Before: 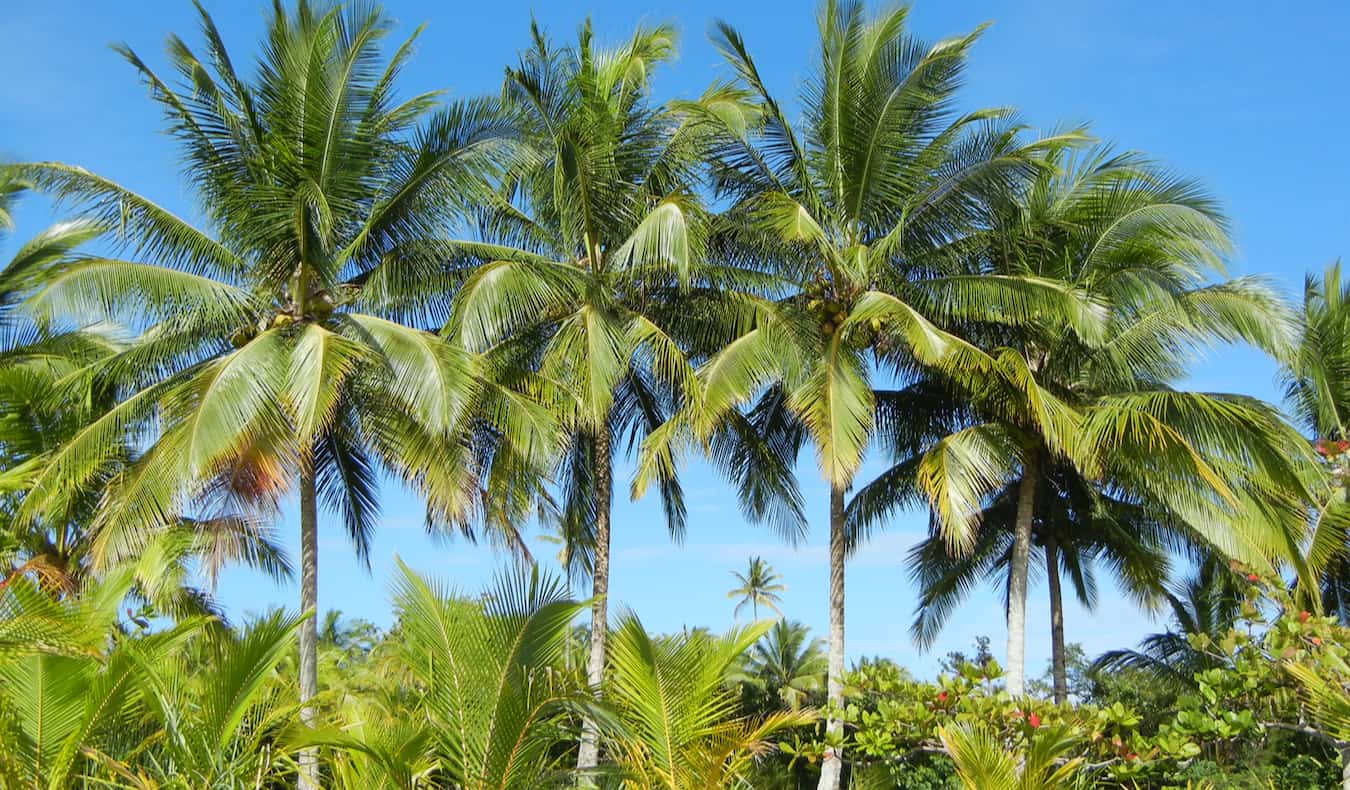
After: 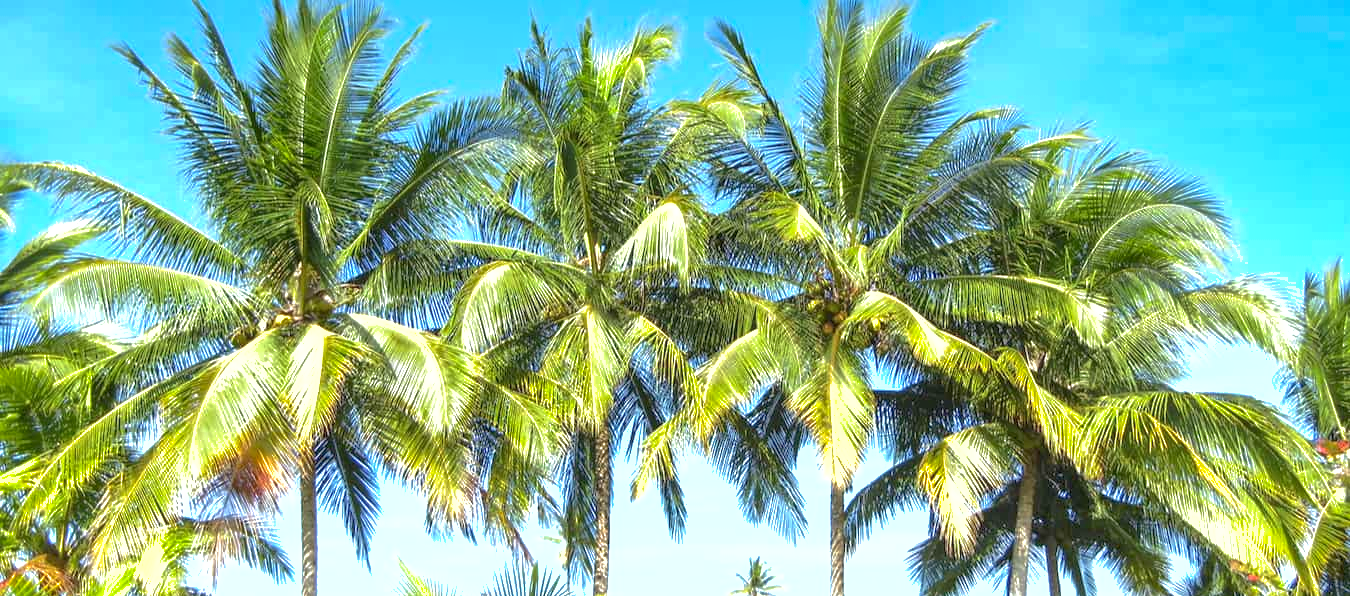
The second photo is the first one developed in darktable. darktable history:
exposure: black level correction 0, exposure 1.098 EV, compensate exposure bias true, compensate highlight preservation false
crop: bottom 24.497%
local contrast: on, module defaults
shadows and highlights: on, module defaults
